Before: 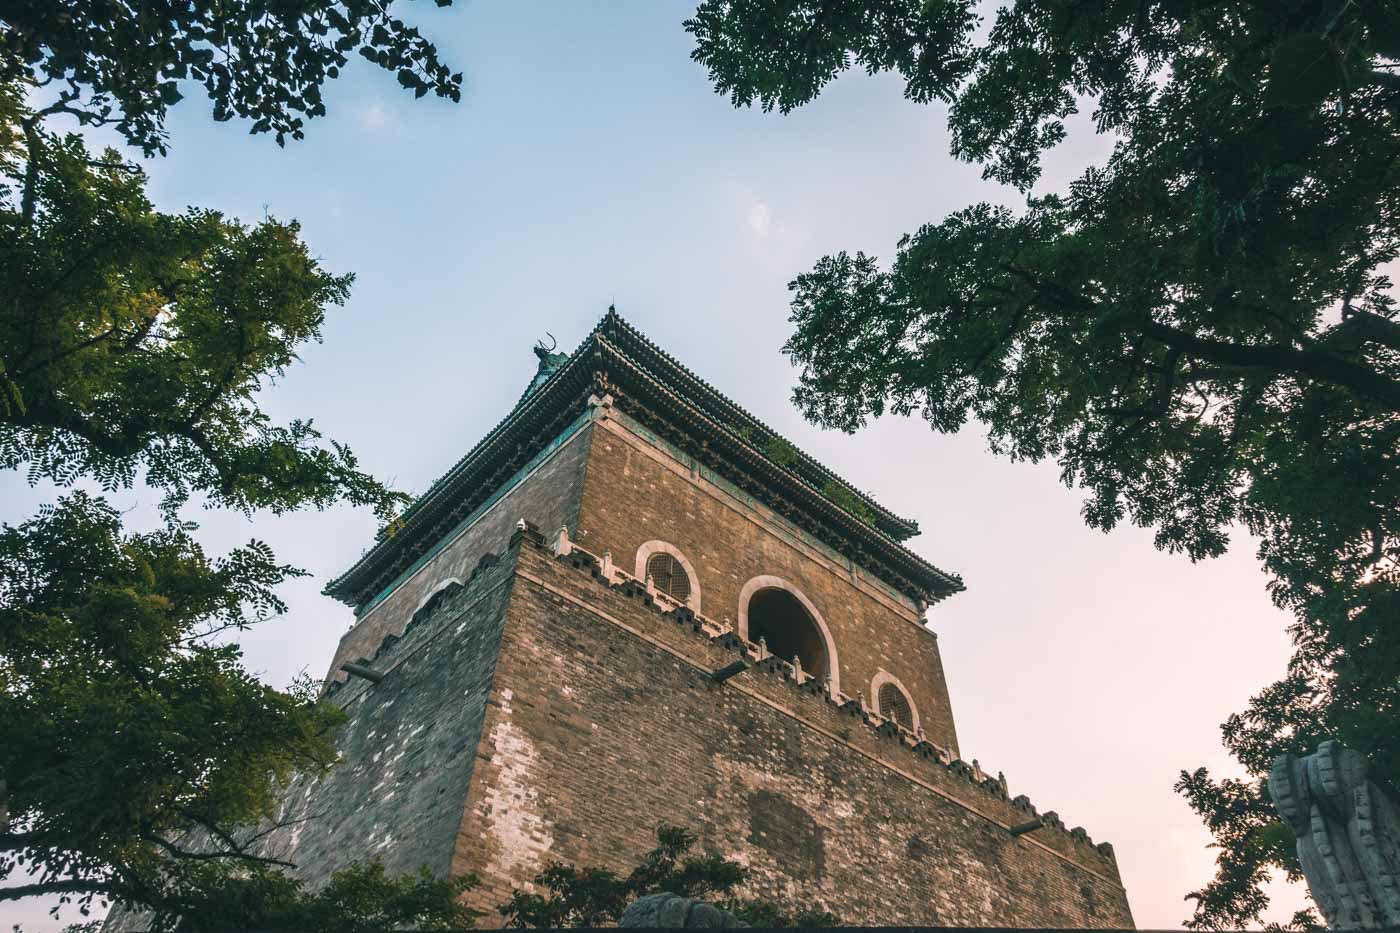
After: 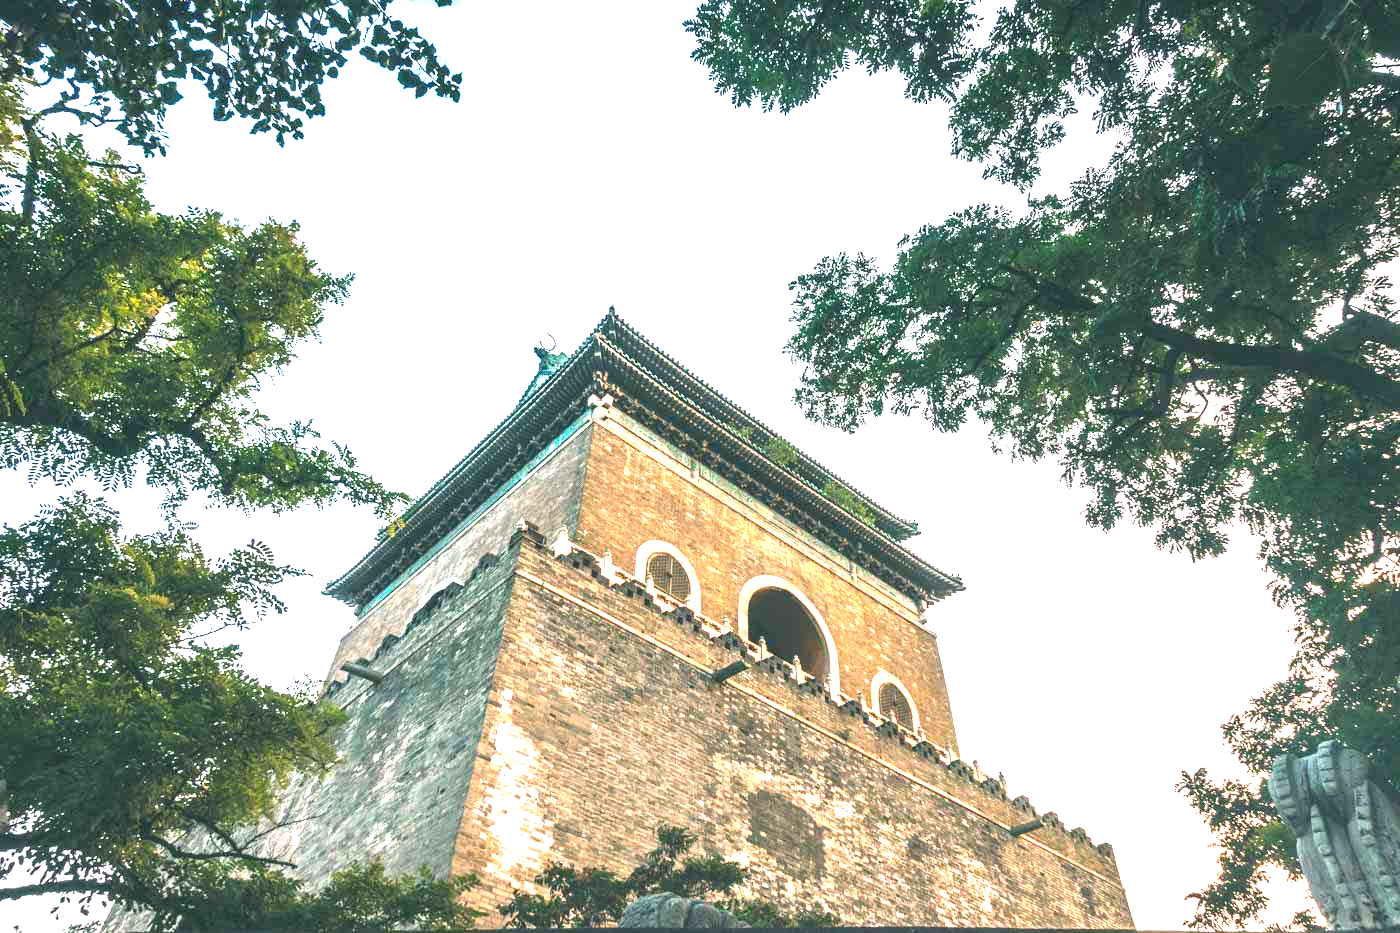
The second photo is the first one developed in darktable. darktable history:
color correction: highlights a* 0.895, highlights b* 2.77, saturation 1.08
exposure: exposure 2.035 EV, compensate exposure bias true, compensate highlight preservation false
